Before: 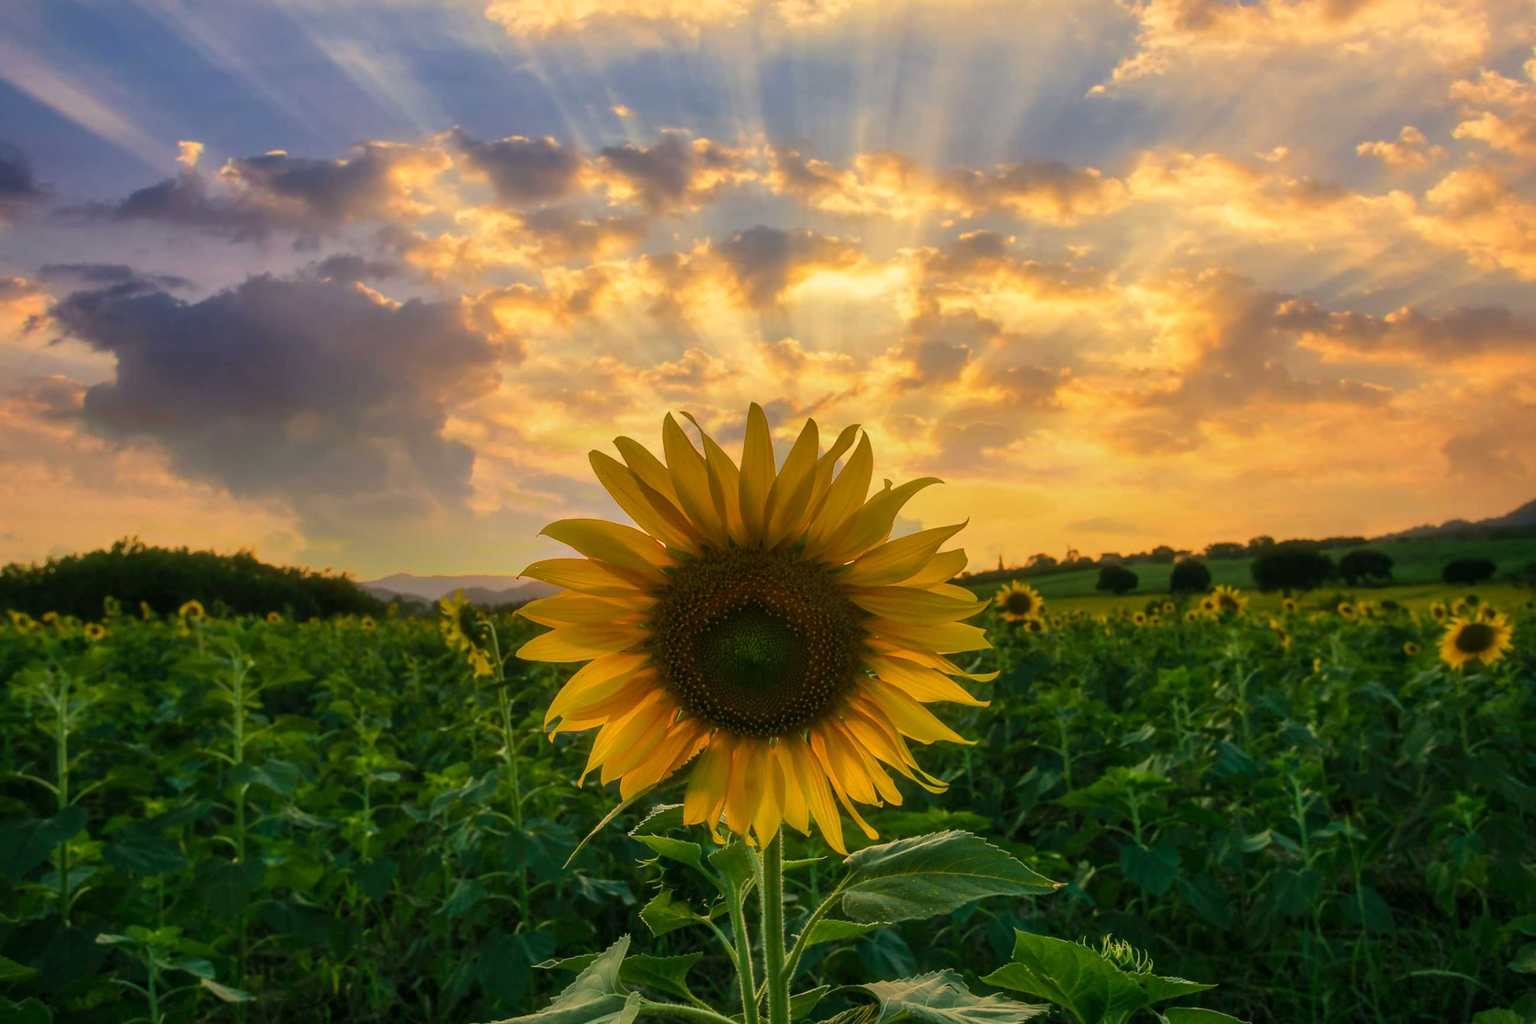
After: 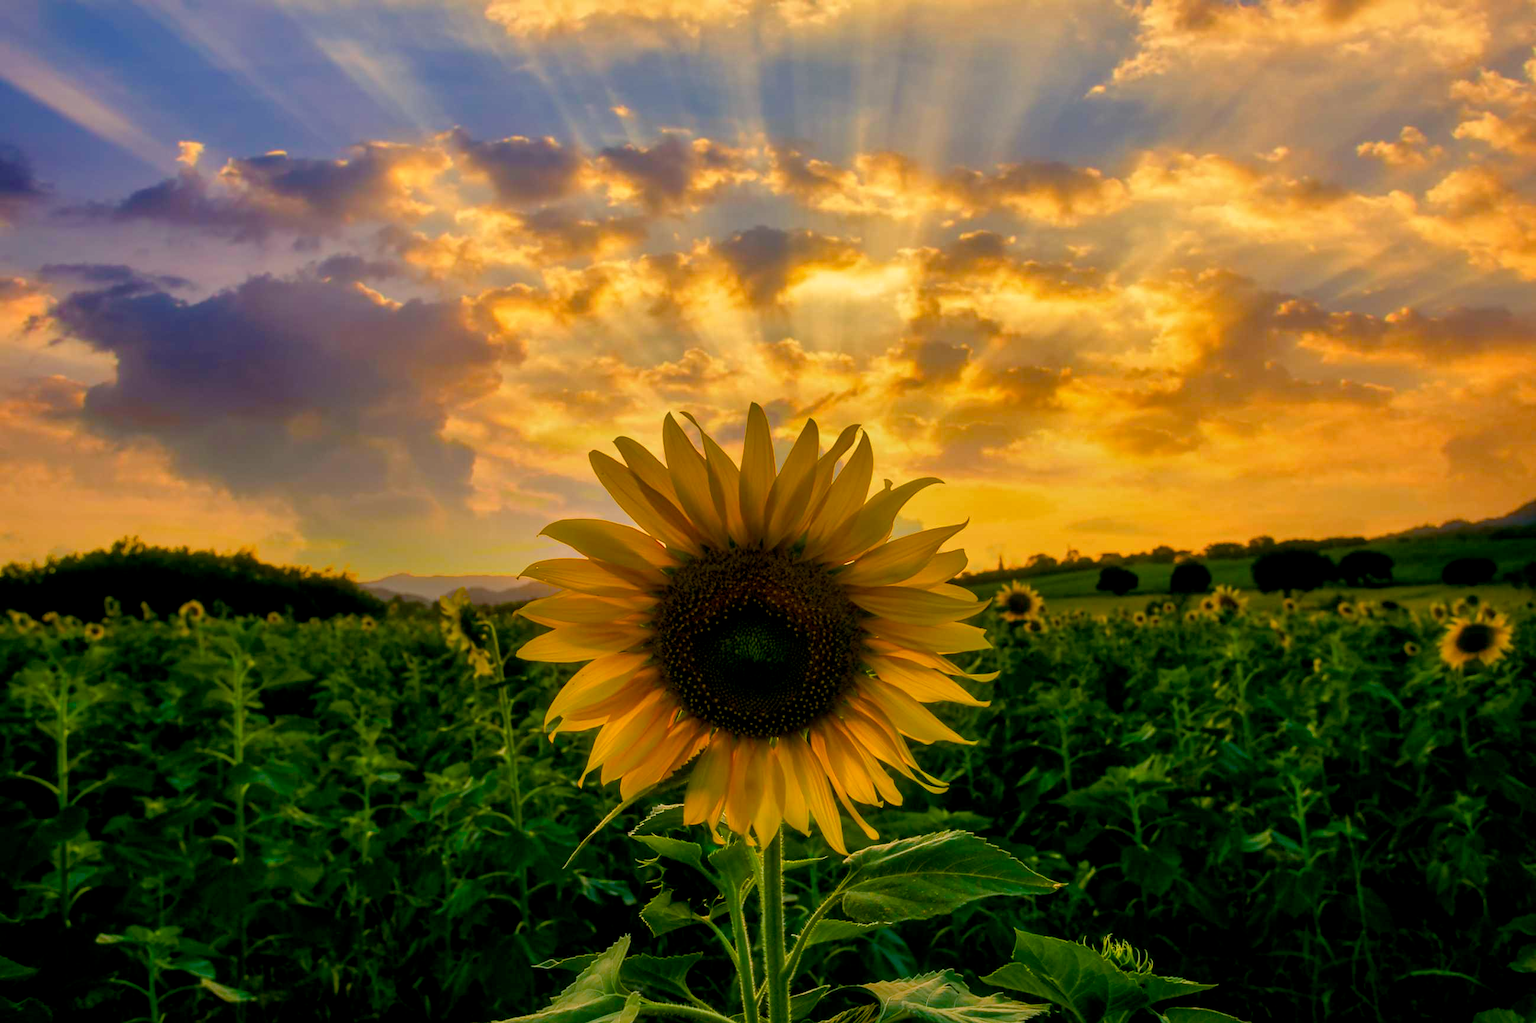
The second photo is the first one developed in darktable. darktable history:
shadows and highlights: shadows 5, soften with gaussian
color balance rgb: shadows lift › chroma 3%, shadows lift › hue 280.8°, power › hue 330°, highlights gain › chroma 3%, highlights gain › hue 75.6°, global offset › luminance -1%, perceptual saturation grading › global saturation 20%, perceptual saturation grading › highlights -25%, perceptual saturation grading › shadows 50%, global vibrance 20%
